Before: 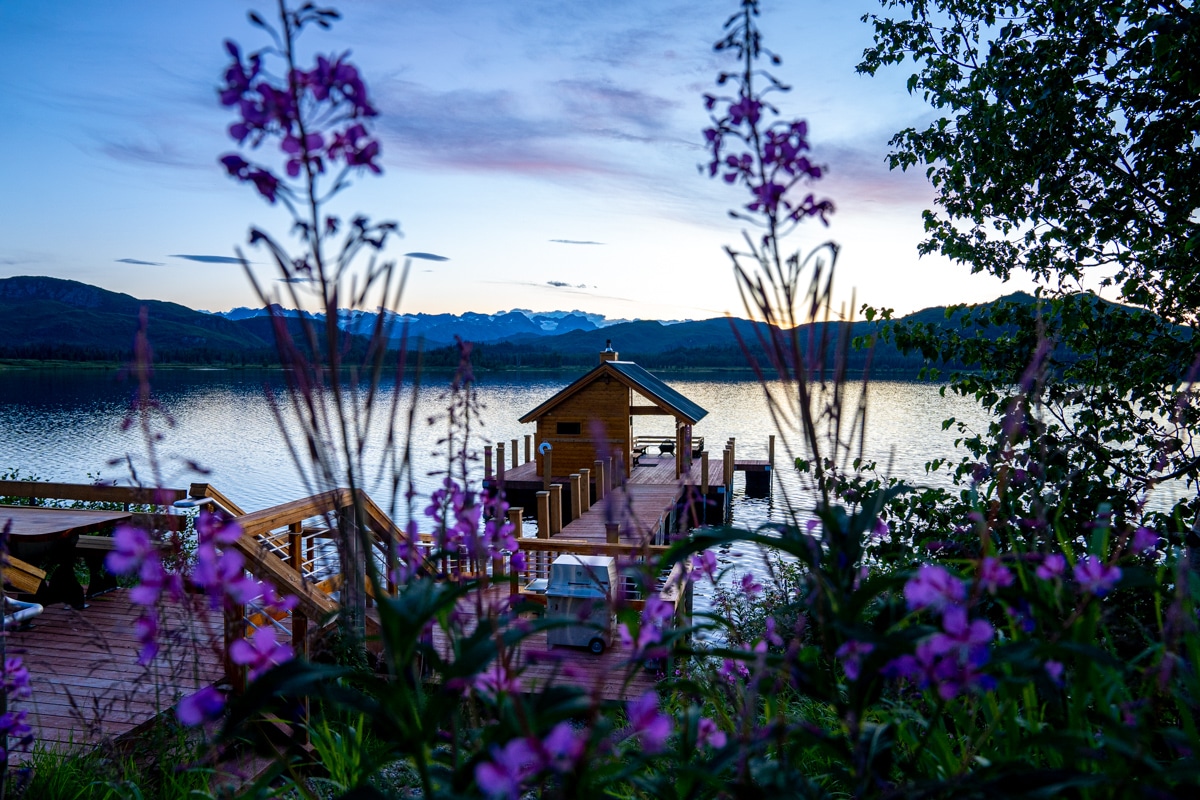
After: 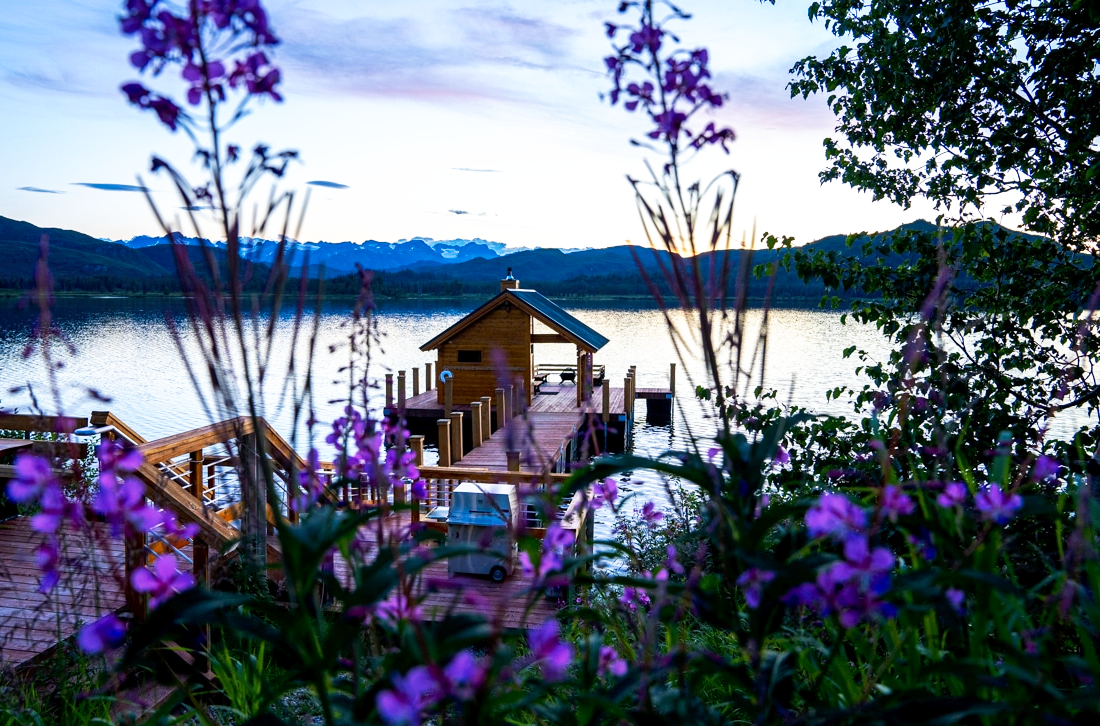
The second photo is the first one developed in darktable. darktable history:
crop and rotate: left 8.262%, top 9.226%
tone curve: curves: ch0 [(0, 0) (0.003, 0.01) (0.011, 0.017) (0.025, 0.035) (0.044, 0.068) (0.069, 0.109) (0.1, 0.144) (0.136, 0.185) (0.177, 0.231) (0.224, 0.279) (0.277, 0.346) (0.335, 0.42) (0.399, 0.5) (0.468, 0.603) (0.543, 0.712) (0.623, 0.808) (0.709, 0.883) (0.801, 0.957) (0.898, 0.993) (1, 1)], preserve colors none
exposure: black level correction 0.001, exposure -0.125 EV, compensate exposure bias true, compensate highlight preservation false
